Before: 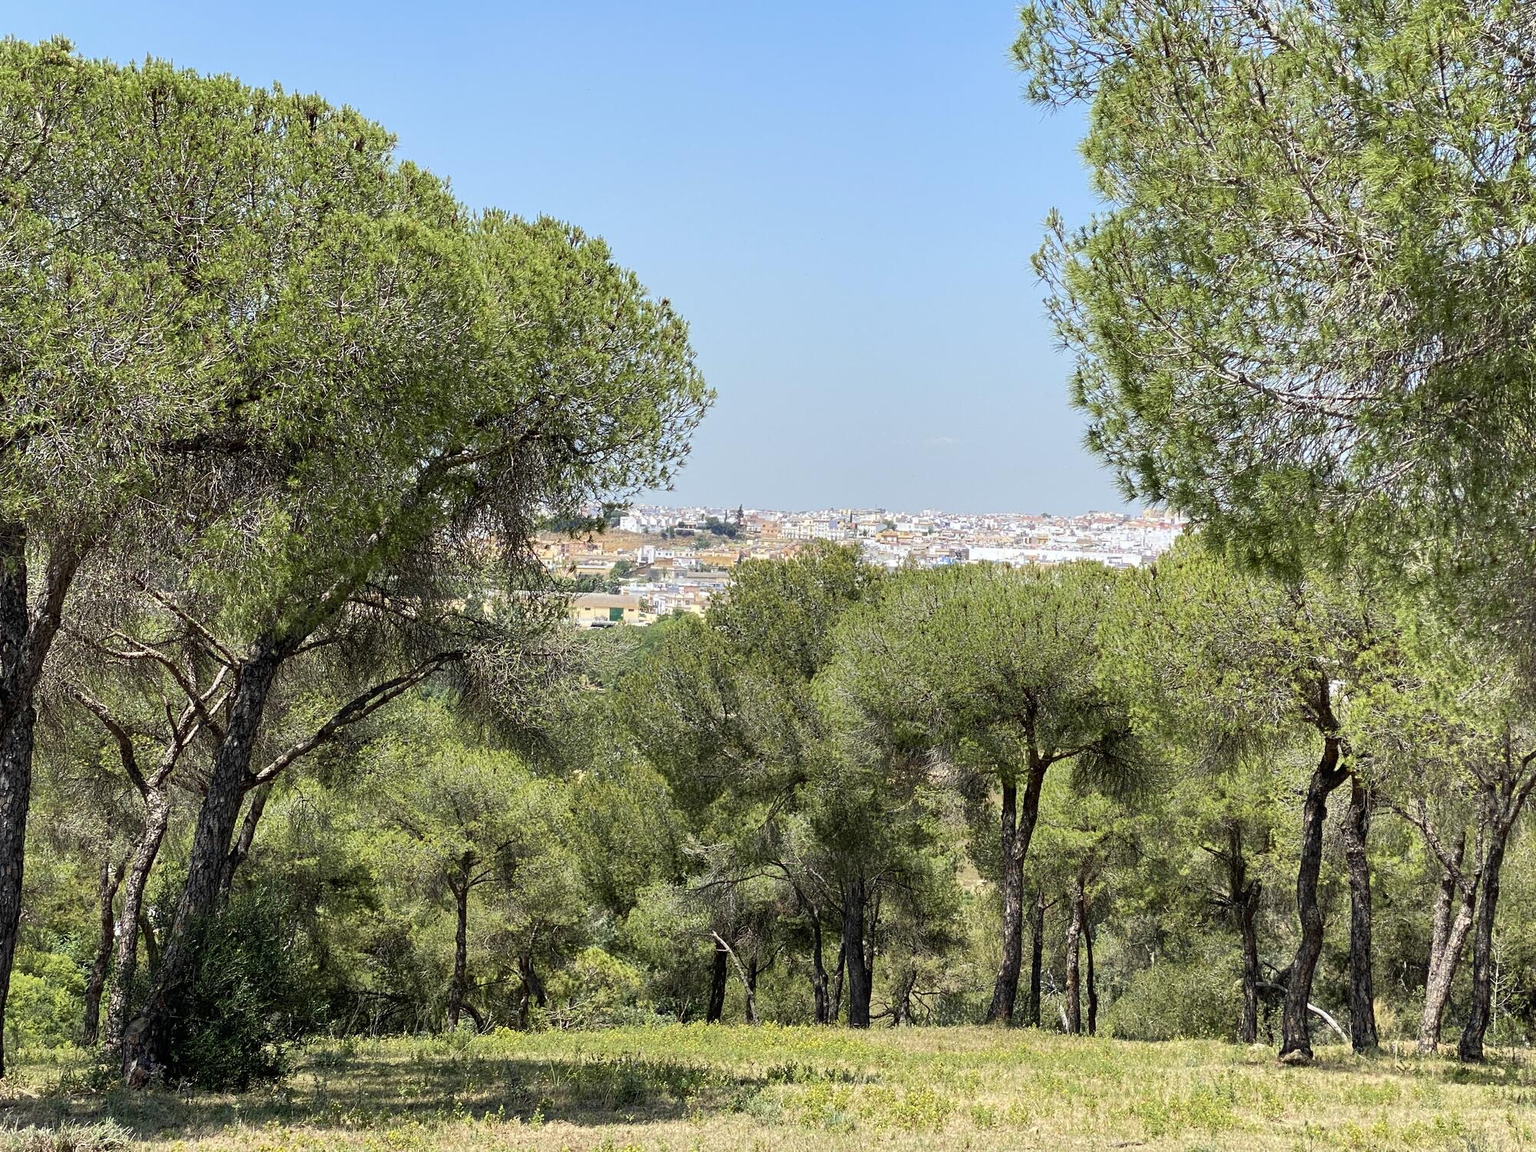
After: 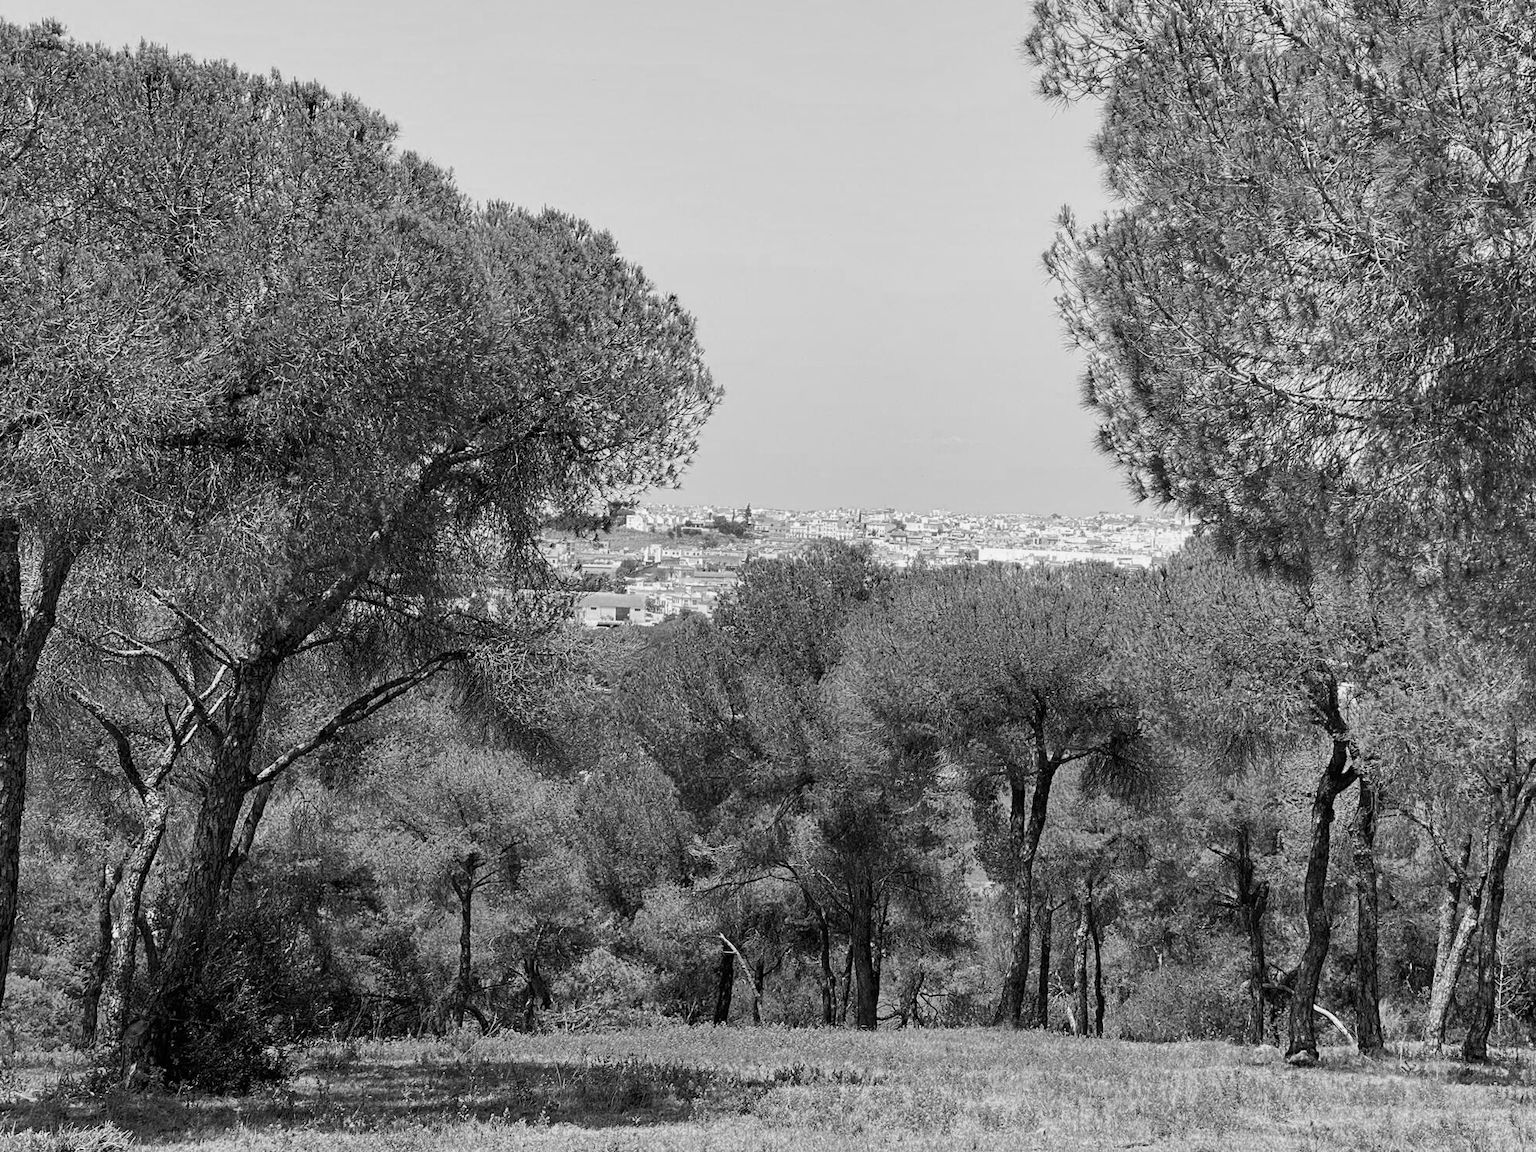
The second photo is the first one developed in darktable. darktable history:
color calibration: output gray [0.246, 0.254, 0.501, 0], gray › normalize channels true, illuminant same as pipeline (D50), adaptation XYZ, x 0.346, y 0.359, gamut compression 0
rotate and perspective: rotation 0.174°, lens shift (vertical) 0.013, lens shift (horizontal) 0.019, shear 0.001, automatic cropping original format, crop left 0.007, crop right 0.991, crop top 0.016, crop bottom 0.997
